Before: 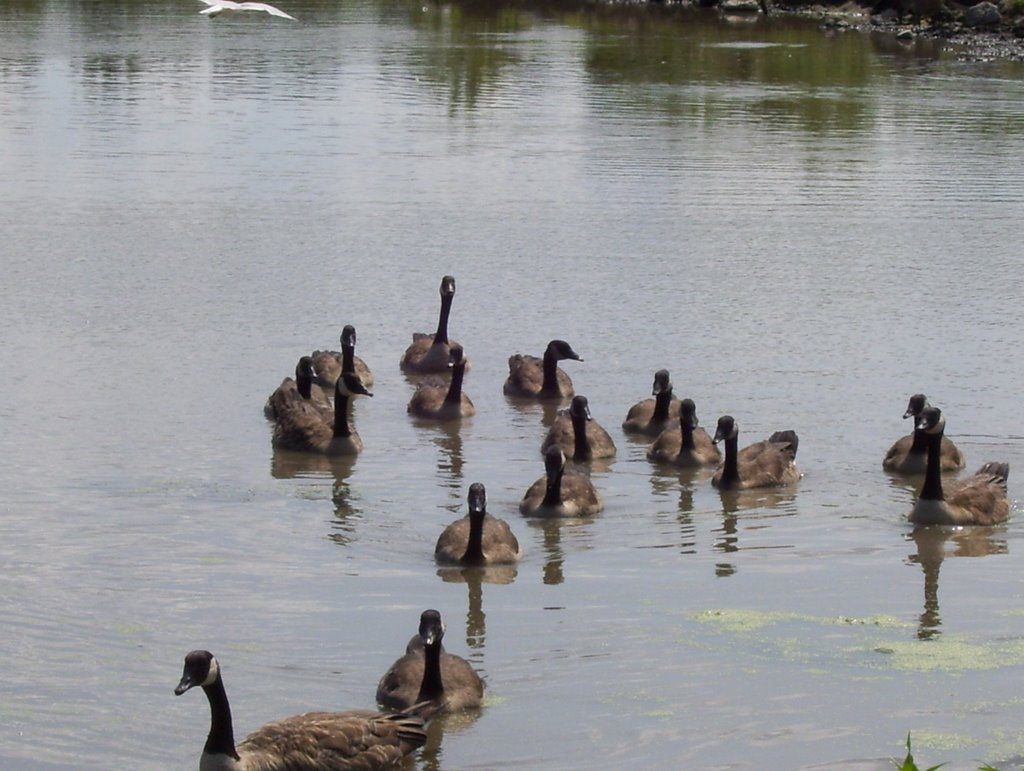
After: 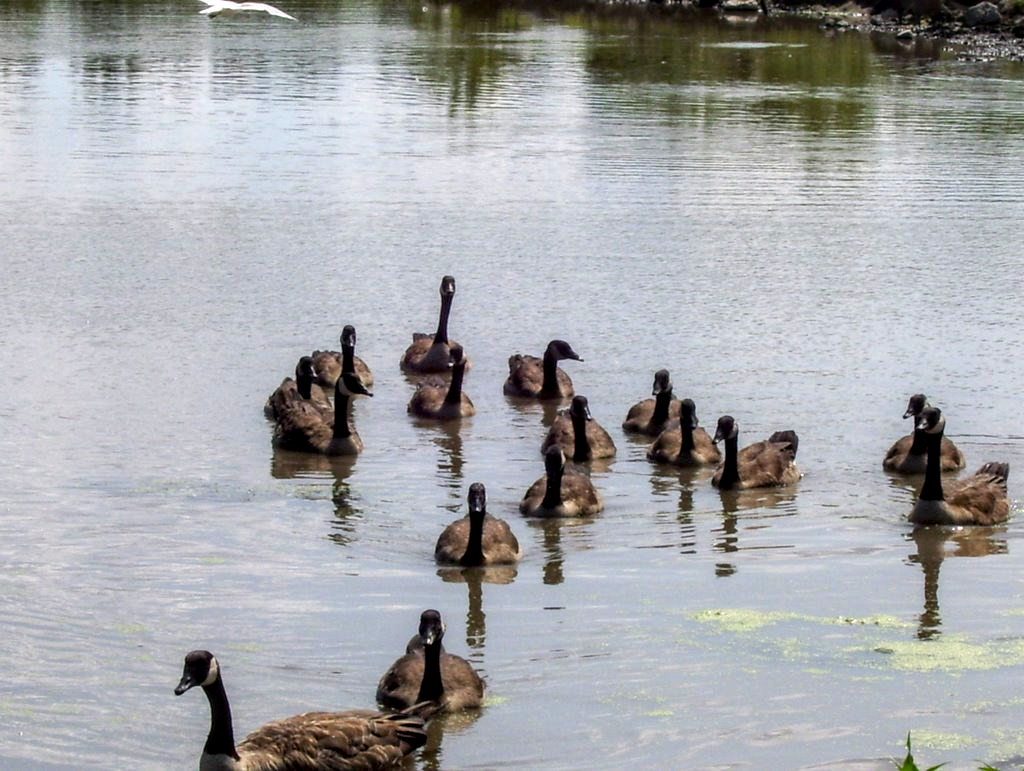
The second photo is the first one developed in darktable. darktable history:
tone equalizer: -8 EV -0.743 EV, -7 EV -0.727 EV, -6 EV -0.635 EV, -5 EV -0.401 EV, -3 EV 0.398 EV, -2 EV 0.6 EV, -1 EV 0.698 EV, +0 EV 0.72 EV, luminance estimator HSV value / RGB max
local contrast: highlights 22%, shadows 72%, detail 170%
contrast brightness saturation: contrast -0.173, saturation 0.186
